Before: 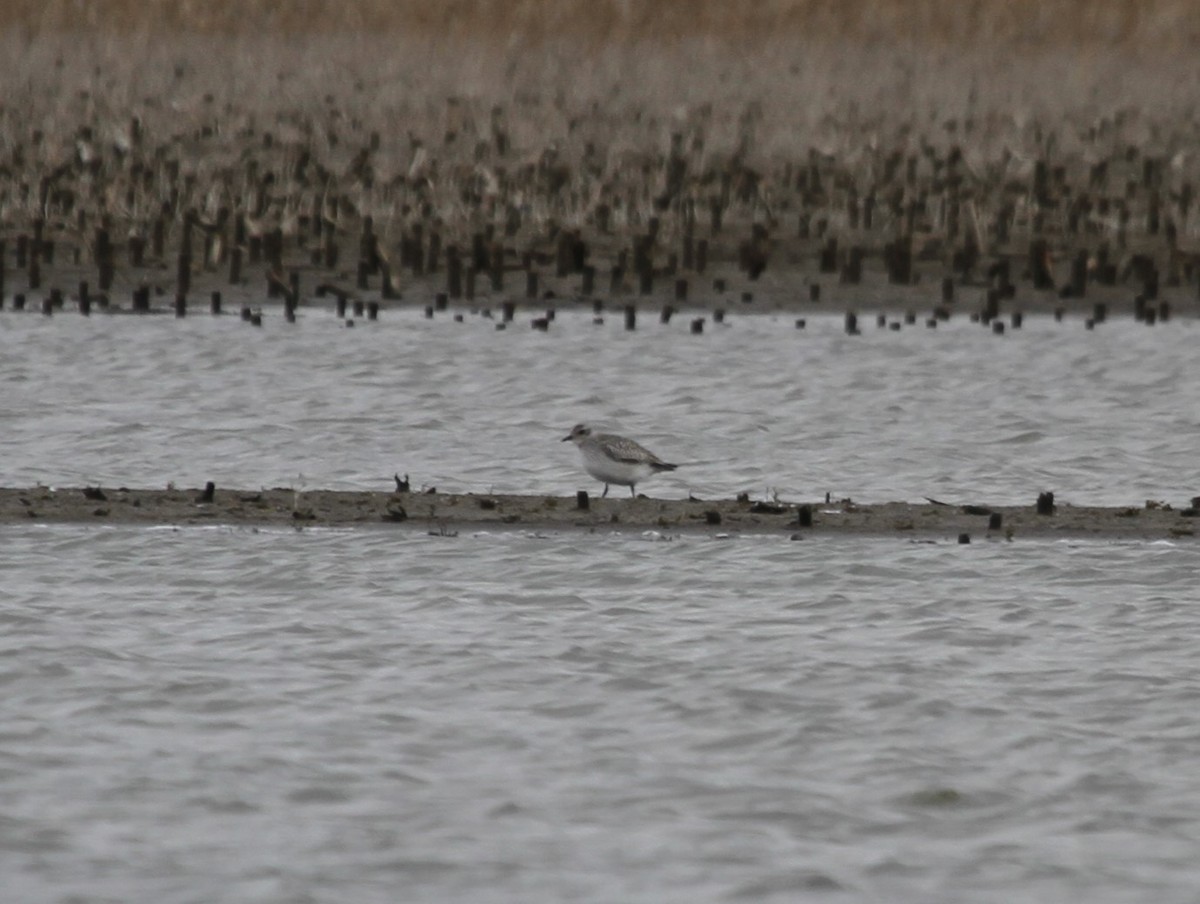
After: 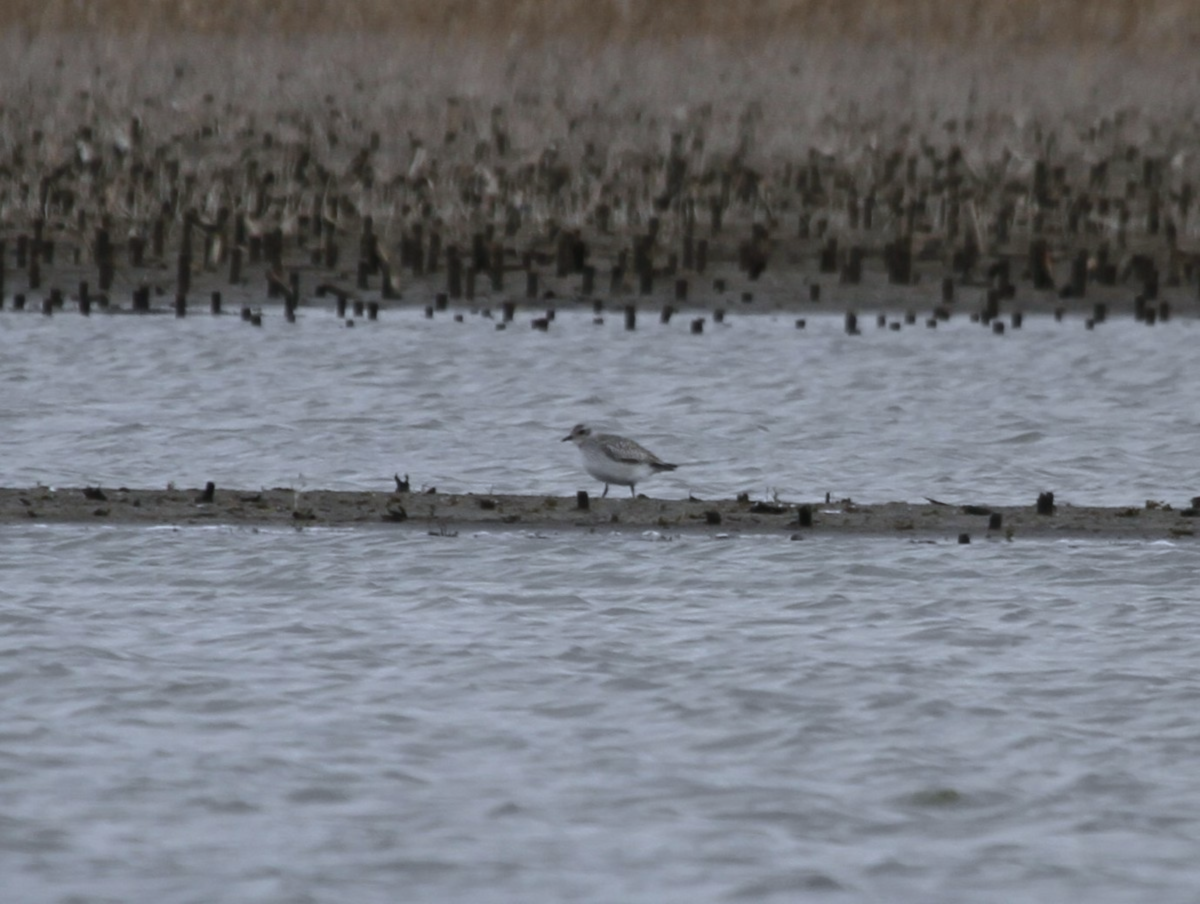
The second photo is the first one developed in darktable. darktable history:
white balance: red 0.954, blue 1.079
lowpass: radius 0.5, unbound 0
